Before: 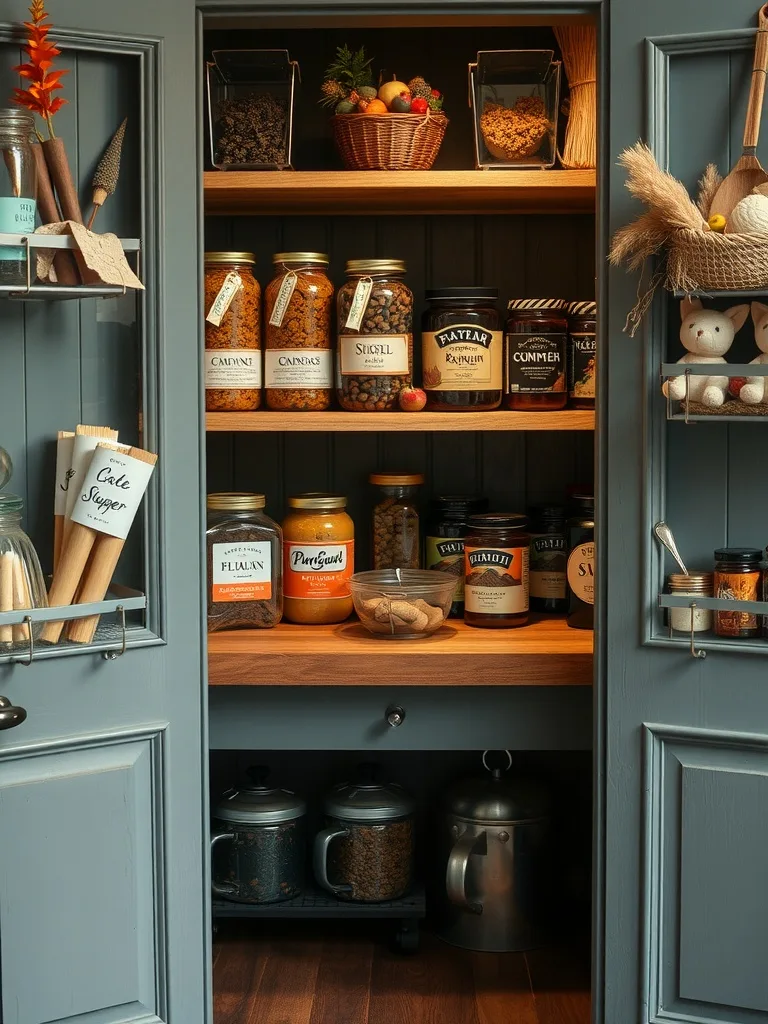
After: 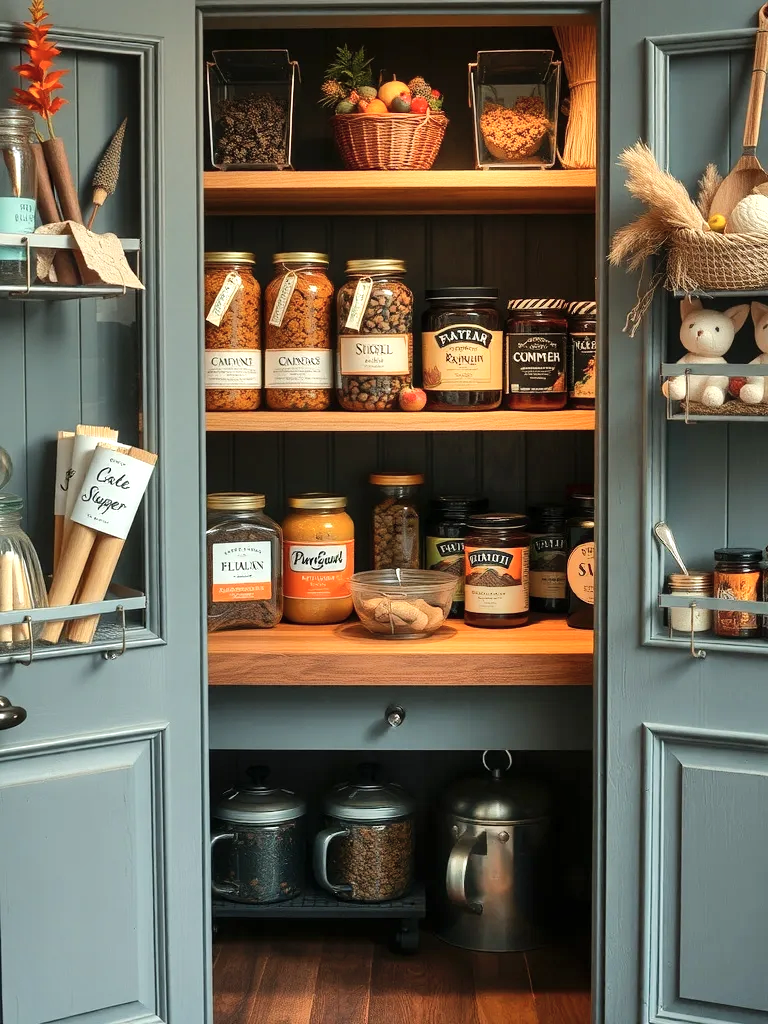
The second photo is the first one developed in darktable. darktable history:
shadows and highlights: radius 113.68, shadows 51.11, white point adjustment 9.01, highlights -4.8, soften with gaussian
